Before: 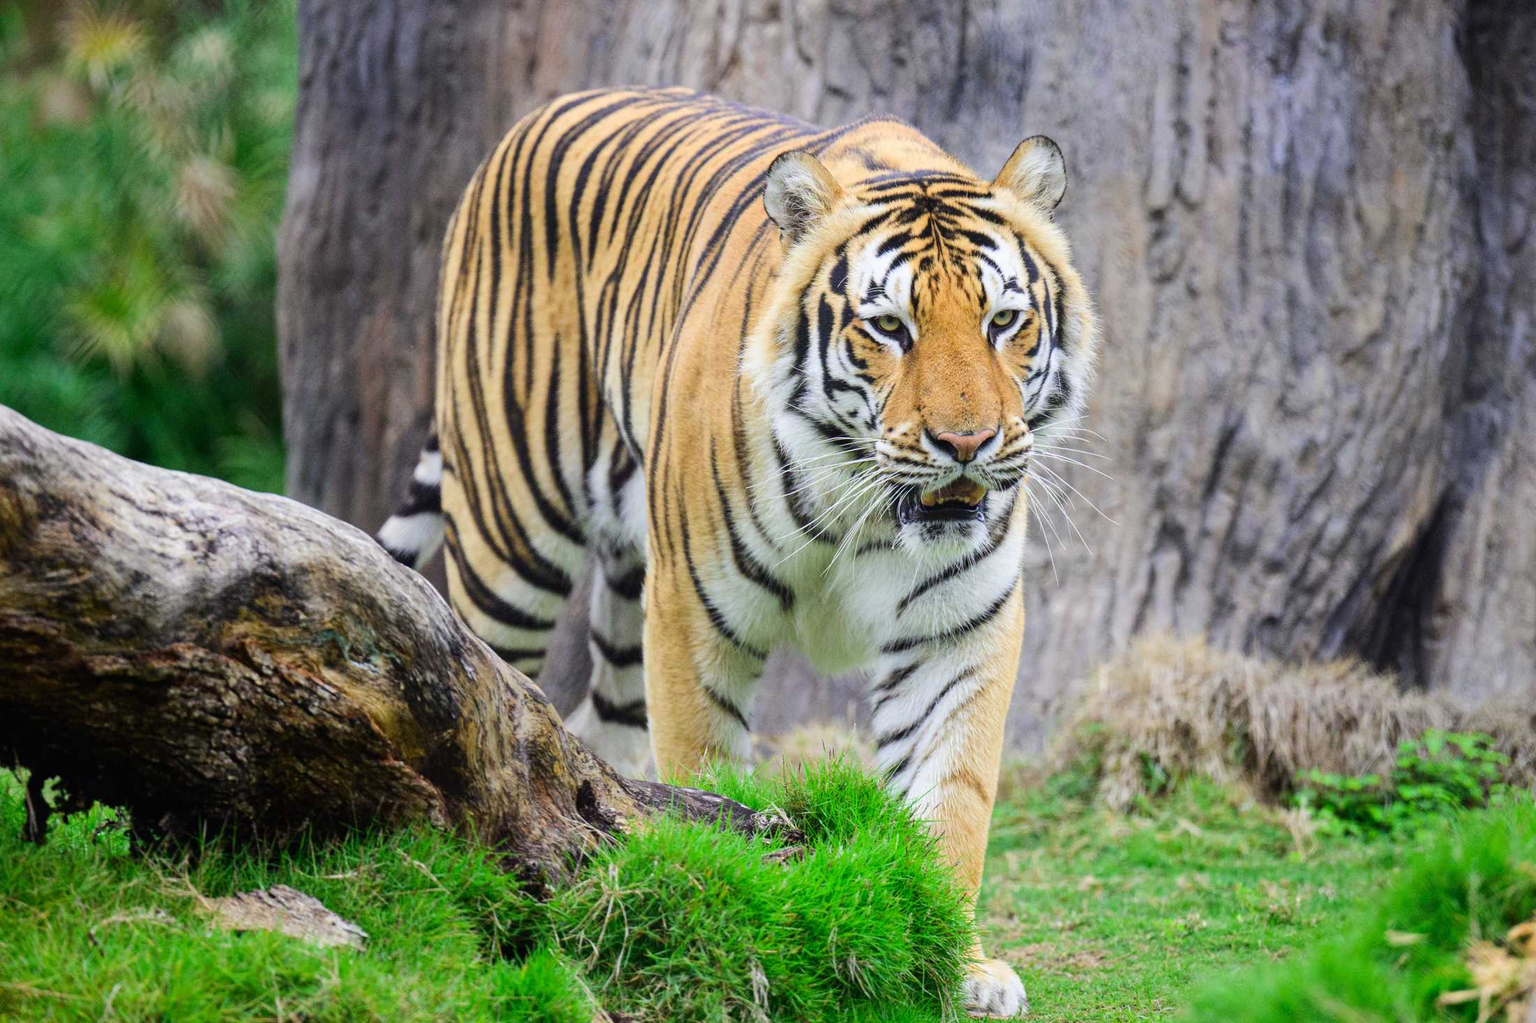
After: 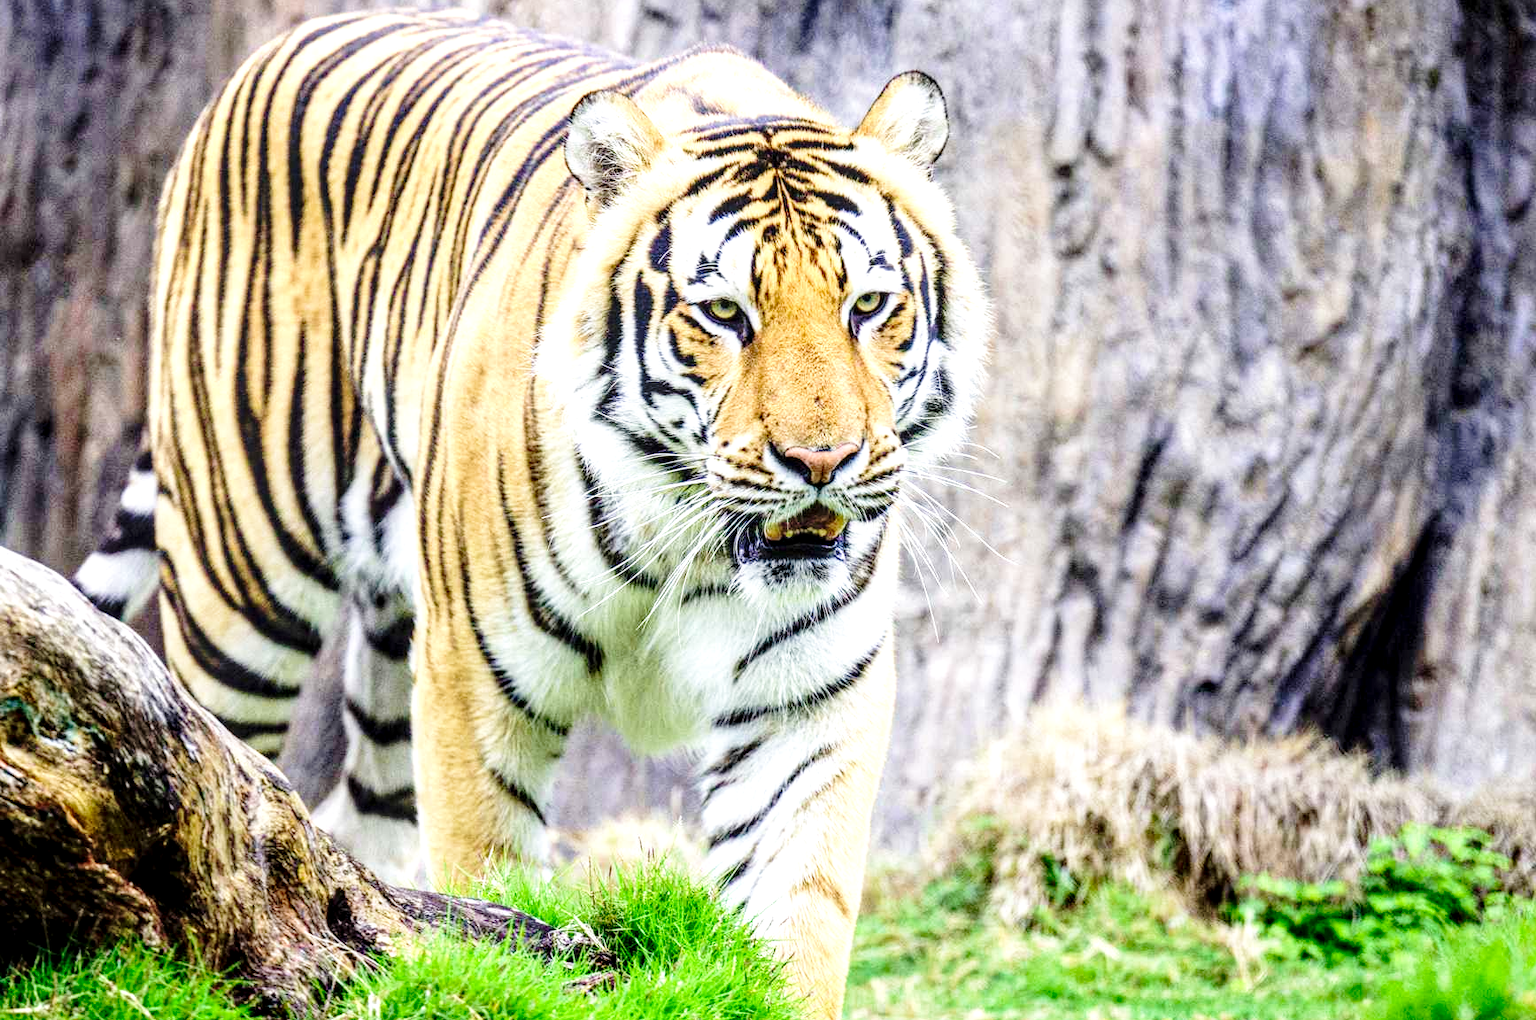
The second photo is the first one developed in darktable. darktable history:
crop and rotate: left 20.74%, top 7.912%, right 0.375%, bottom 13.378%
base curve: curves: ch0 [(0, 0) (0.032, 0.037) (0.105, 0.228) (0.435, 0.76) (0.856, 0.983) (1, 1)], preserve colors none
velvia: on, module defaults
local contrast: detail 160%
